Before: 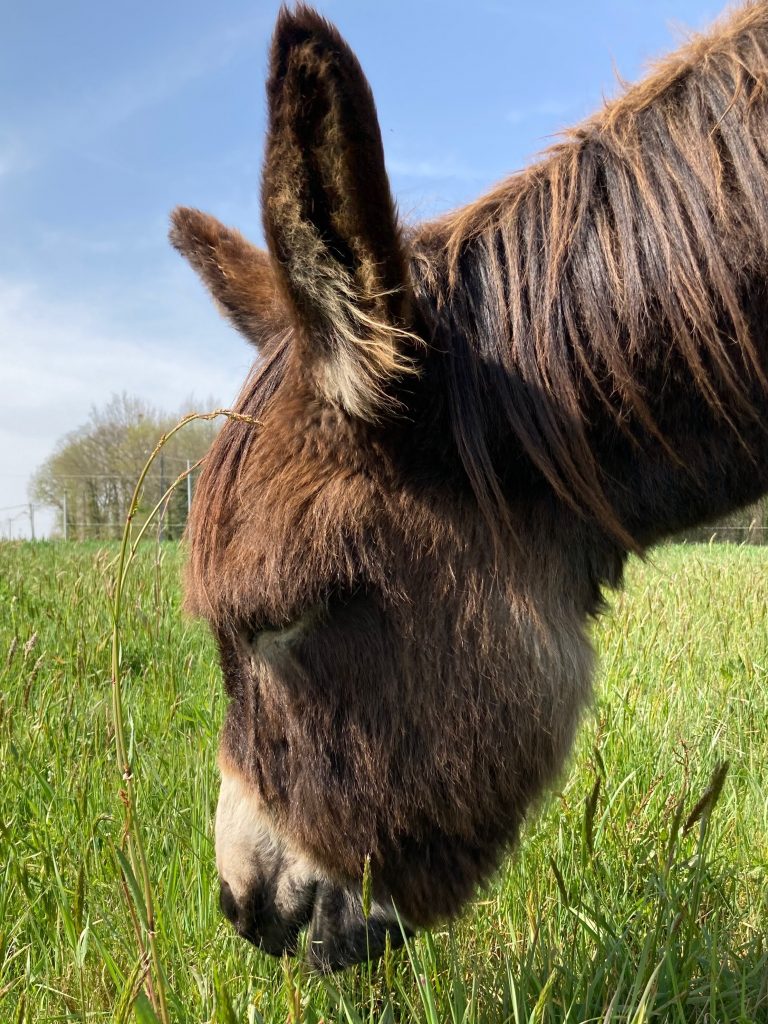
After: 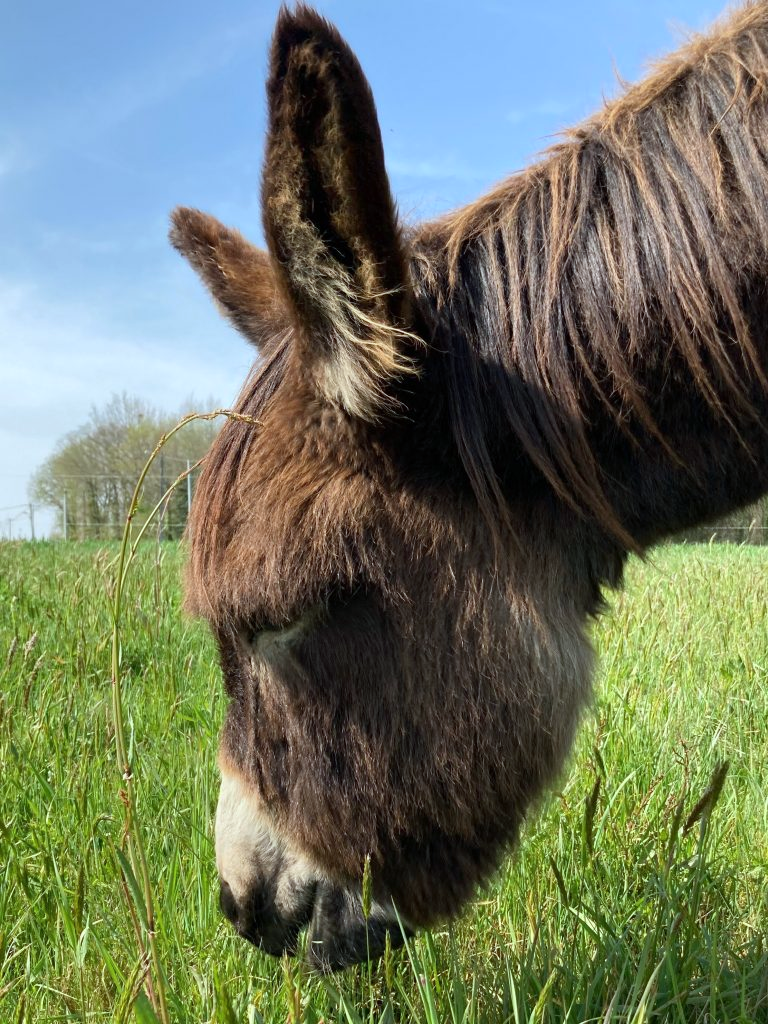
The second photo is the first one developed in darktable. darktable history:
tone curve: preserve colors none
color calibration: illuminant Planckian (black body), adaptation linear Bradford (ICC v4), x 0.361, y 0.366, temperature 4511.61 K, saturation algorithm version 1 (2020)
